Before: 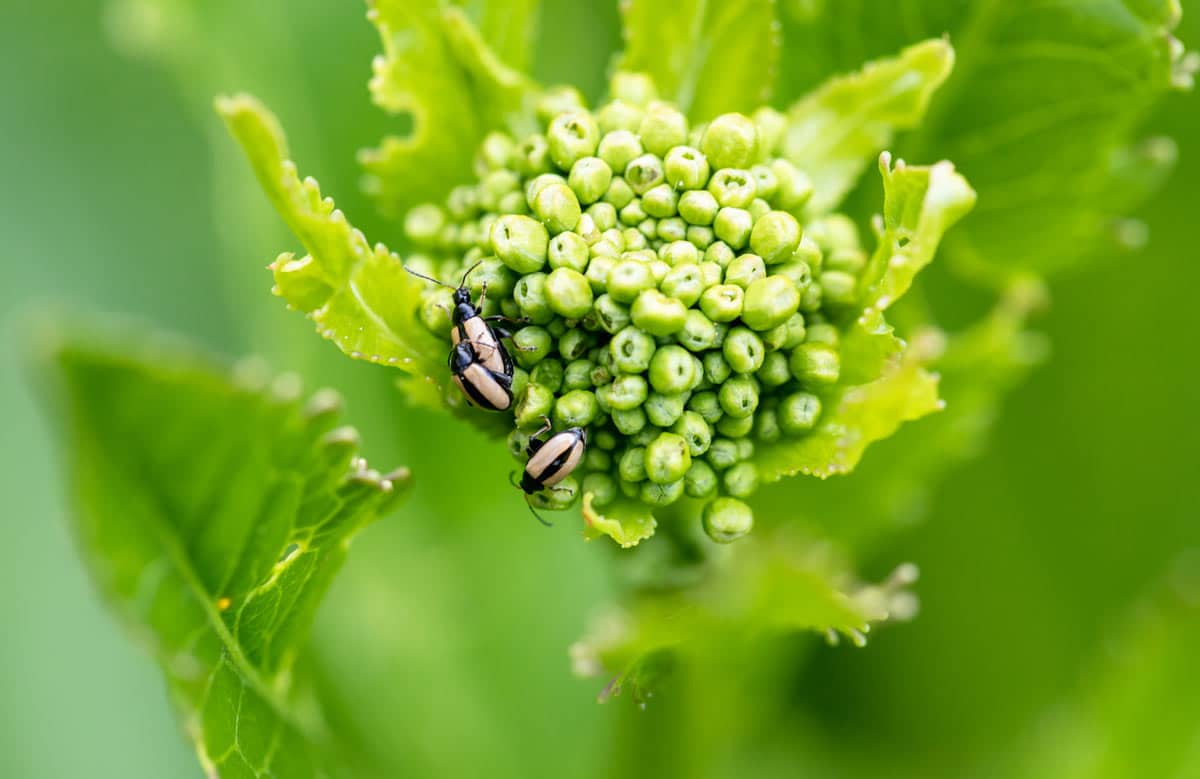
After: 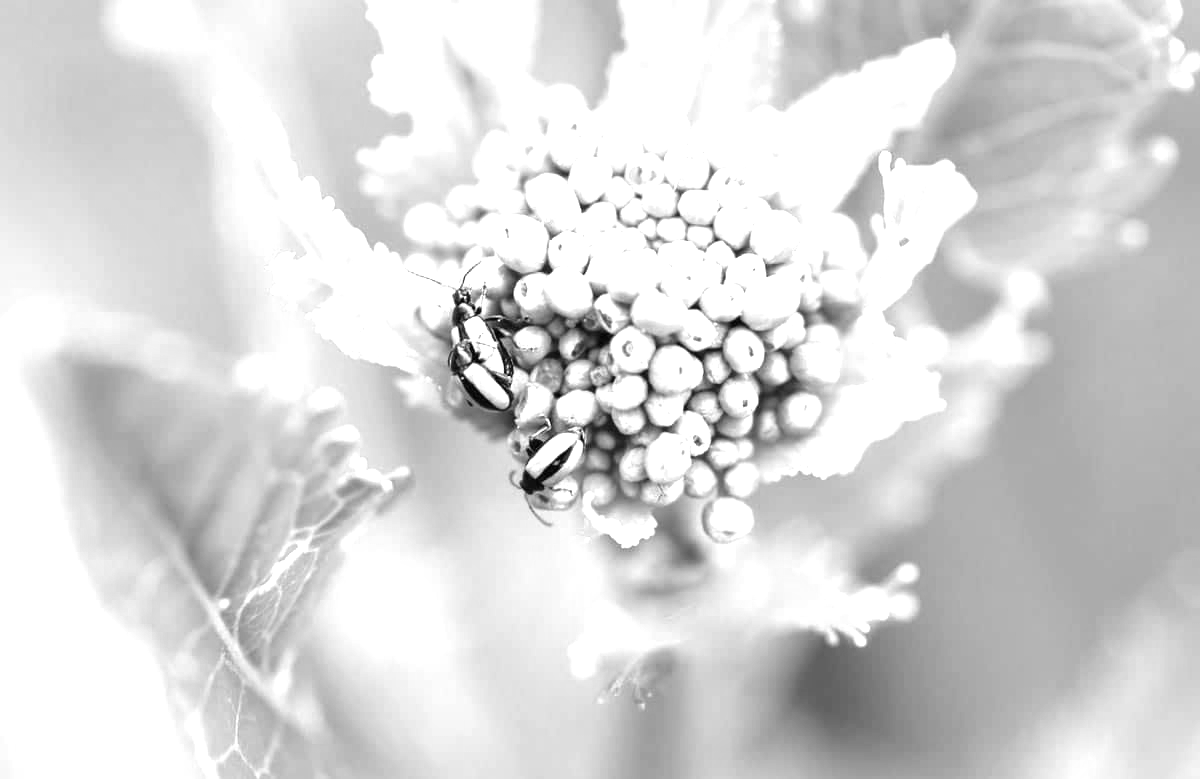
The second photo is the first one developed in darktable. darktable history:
exposure: black level correction 0, exposure 1.4 EV, compensate highlight preservation false
monochrome: on, module defaults
